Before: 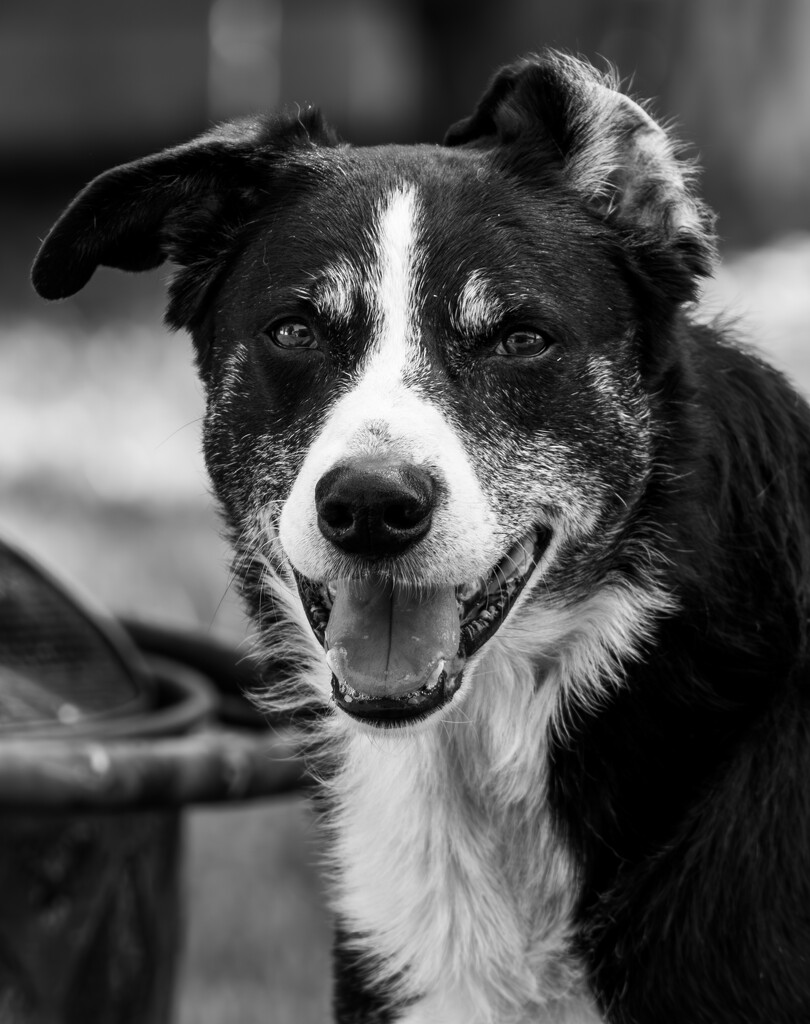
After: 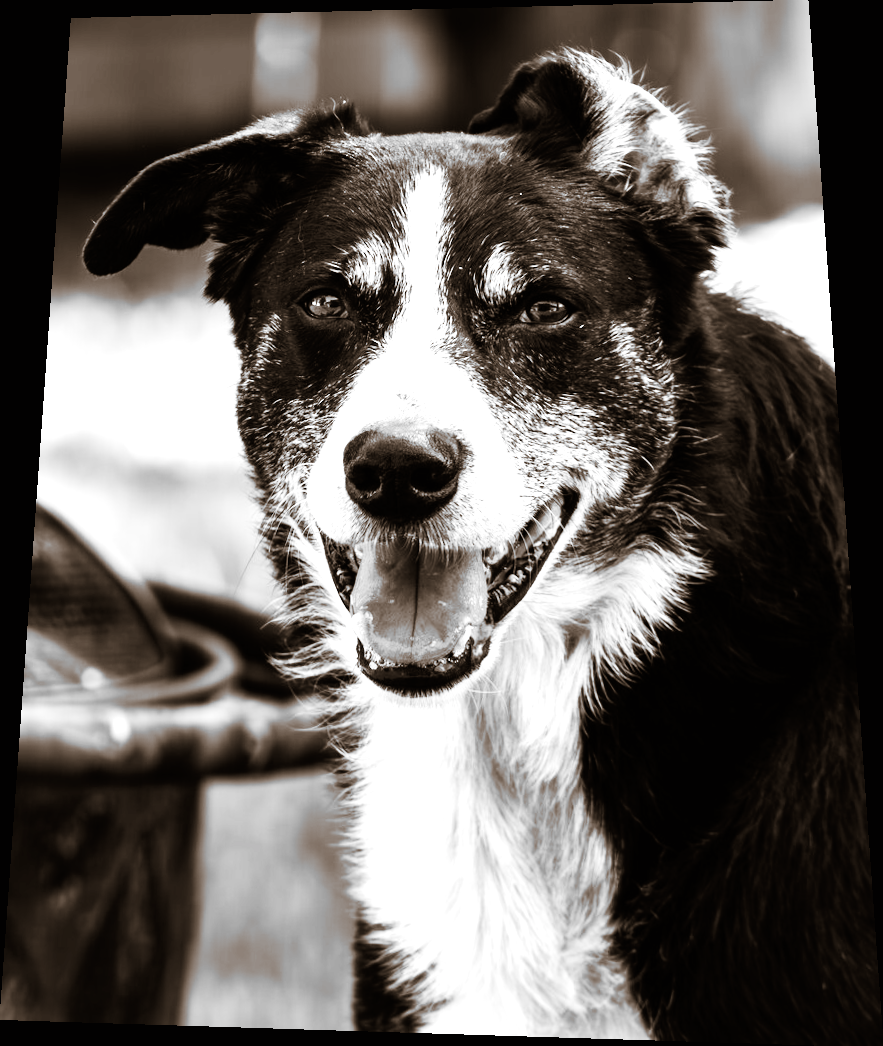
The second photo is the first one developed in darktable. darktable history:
base curve: curves: ch0 [(0, 0) (0.007, 0.004) (0.027, 0.03) (0.046, 0.07) (0.207, 0.54) (0.442, 0.872) (0.673, 0.972) (1, 1)], preserve colors none
levels: levels [0, 0.476, 0.951]
rotate and perspective: rotation 0.128°, lens shift (vertical) -0.181, lens shift (horizontal) -0.044, shear 0.001, automatic cropping off
split-toning: shadows › hue 32.4°, shadows › saturation 0.51, highlights › hue 180°, highlights › saturation 0, balance -60.17, compress 55.19%
